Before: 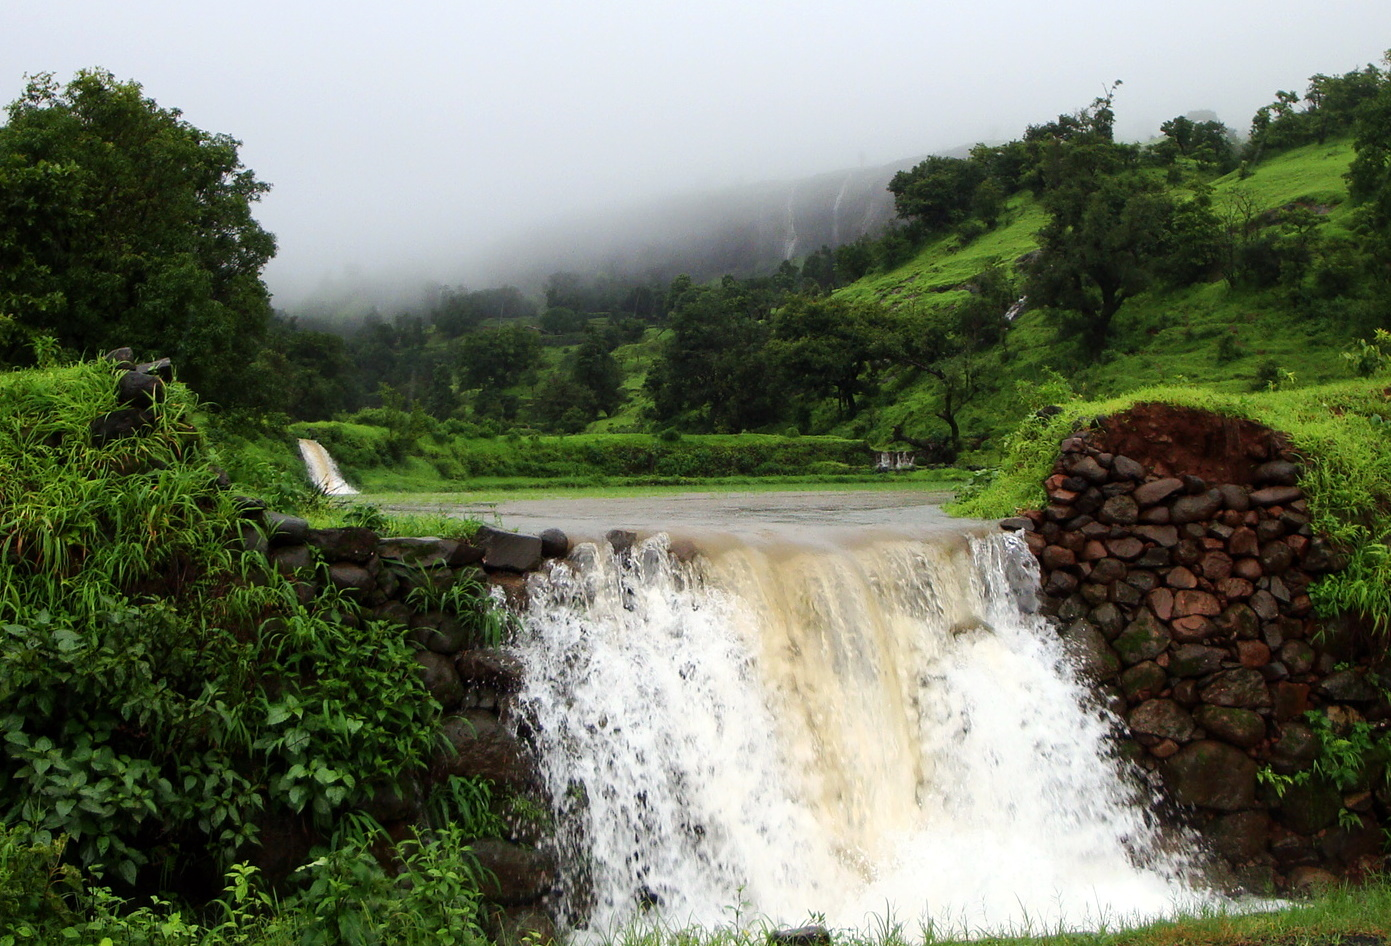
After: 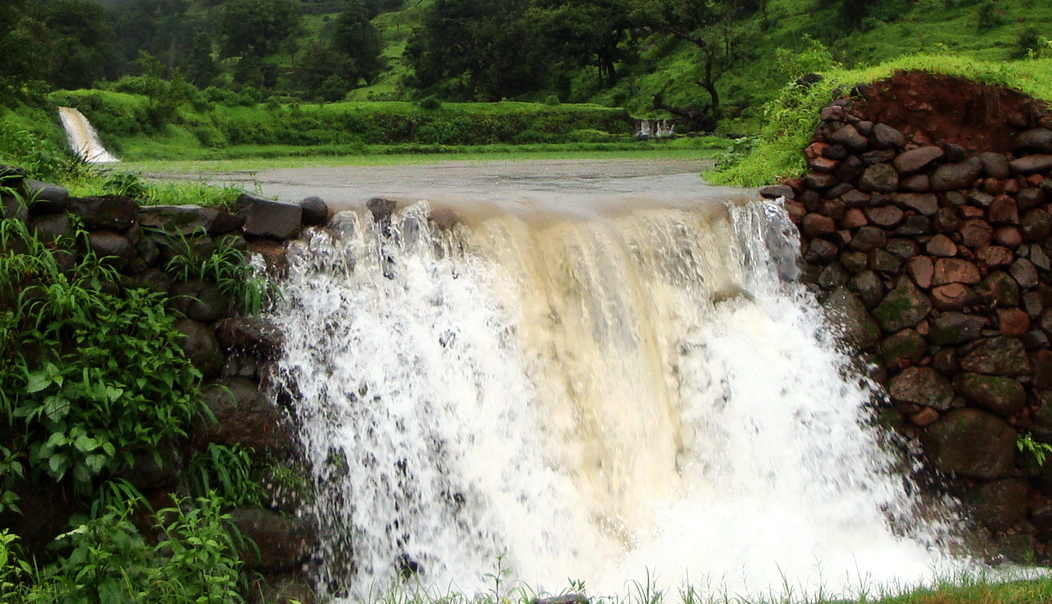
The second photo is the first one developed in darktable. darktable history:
crop and rotate: left 17.299%, top 35.115%, right 7.015%, bottom 1.024%
color correction: saturation 0.98
